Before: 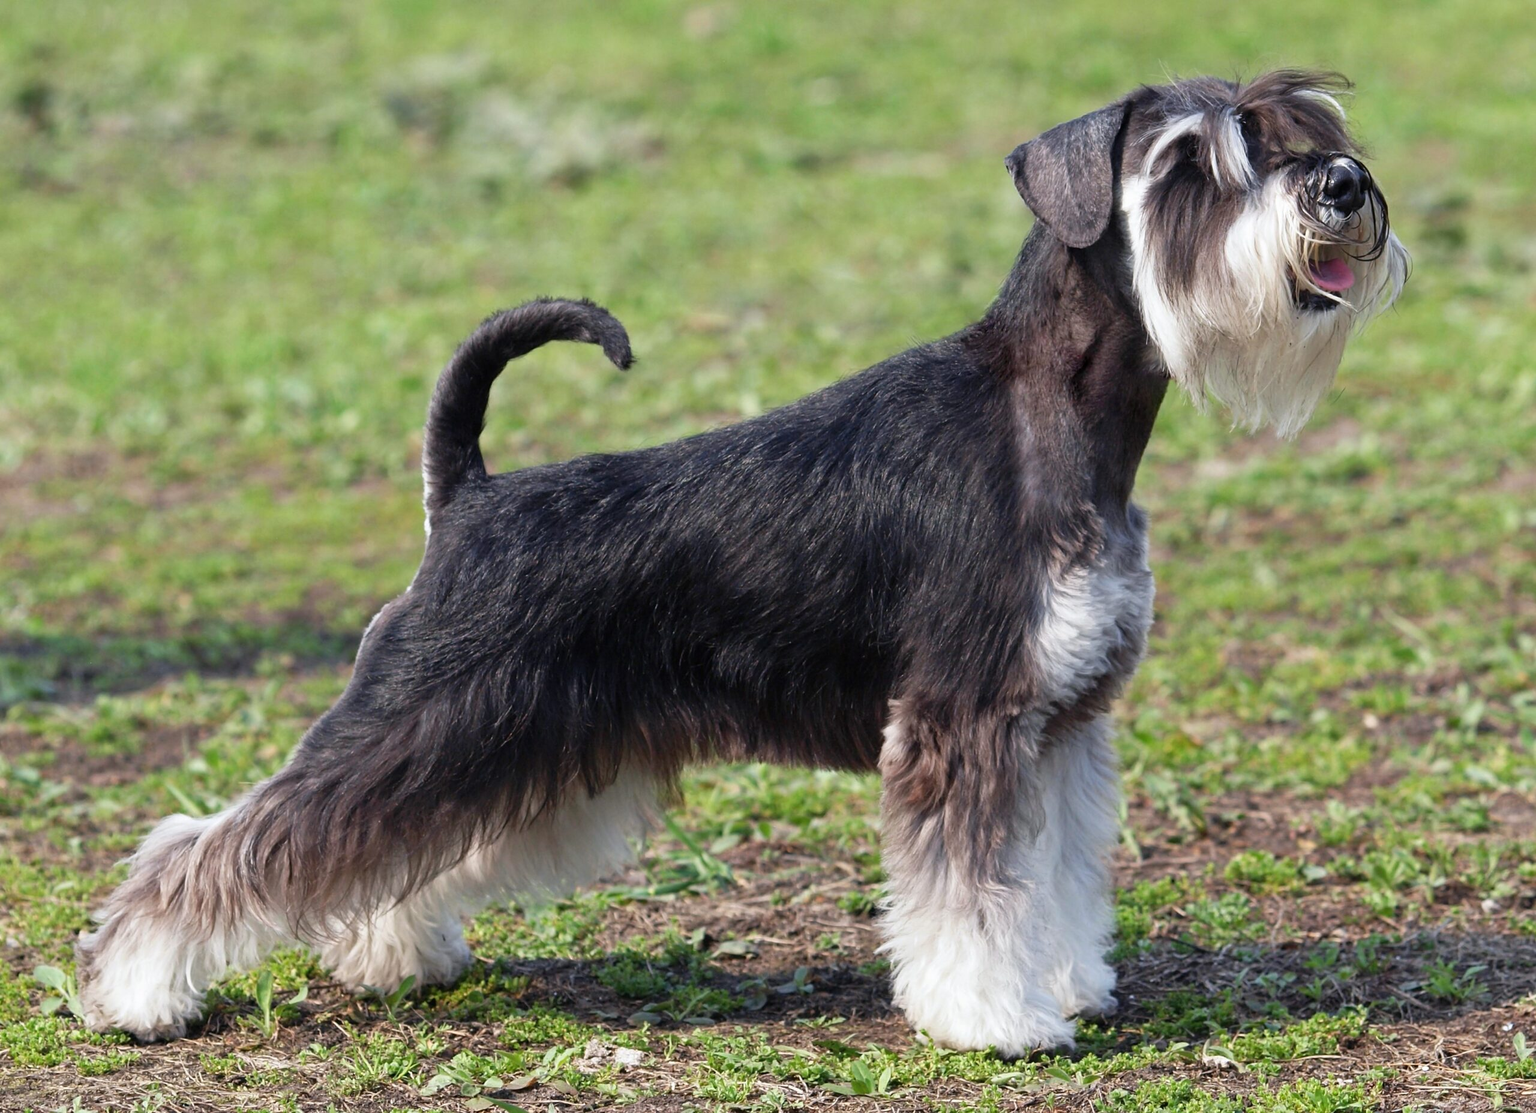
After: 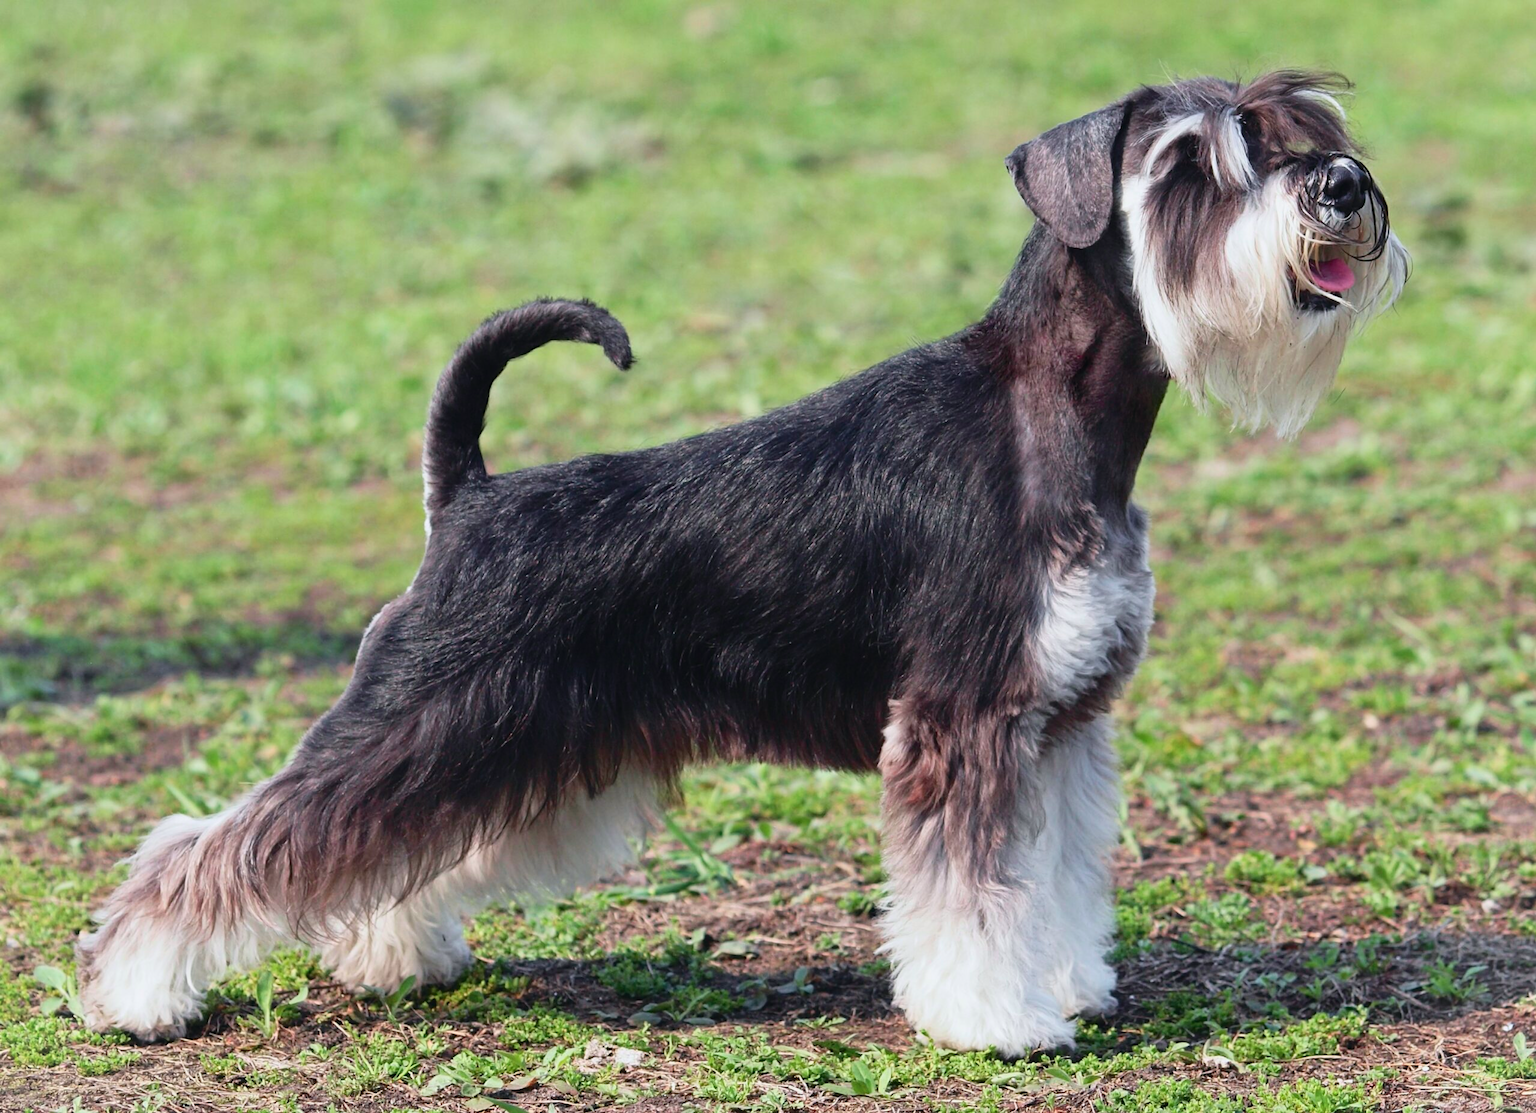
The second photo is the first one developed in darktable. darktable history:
tone curve: curves: ch0 [(0, 0.025) (0.15, 0.143) (0.452, 0.486) (0.751, 0.788) (1, 0.961)]; ch1 [(0, 0) (0.416, 0.4) (0.476, 0.469) (0.497, 0.494) (0.546, 0.571) (0.566, 0.607) (0.62, 0.657) (1, 1)]; ch2 [(0, 0) (0.386, 0.397) (0.505, 0.498) (0.547, 0.546) (0.579, 0.58) (1, 1)], color space Lab, independent channels, preserve colors none
vignetting: fall-off start 100%, brightness 0.05, saturation 0
